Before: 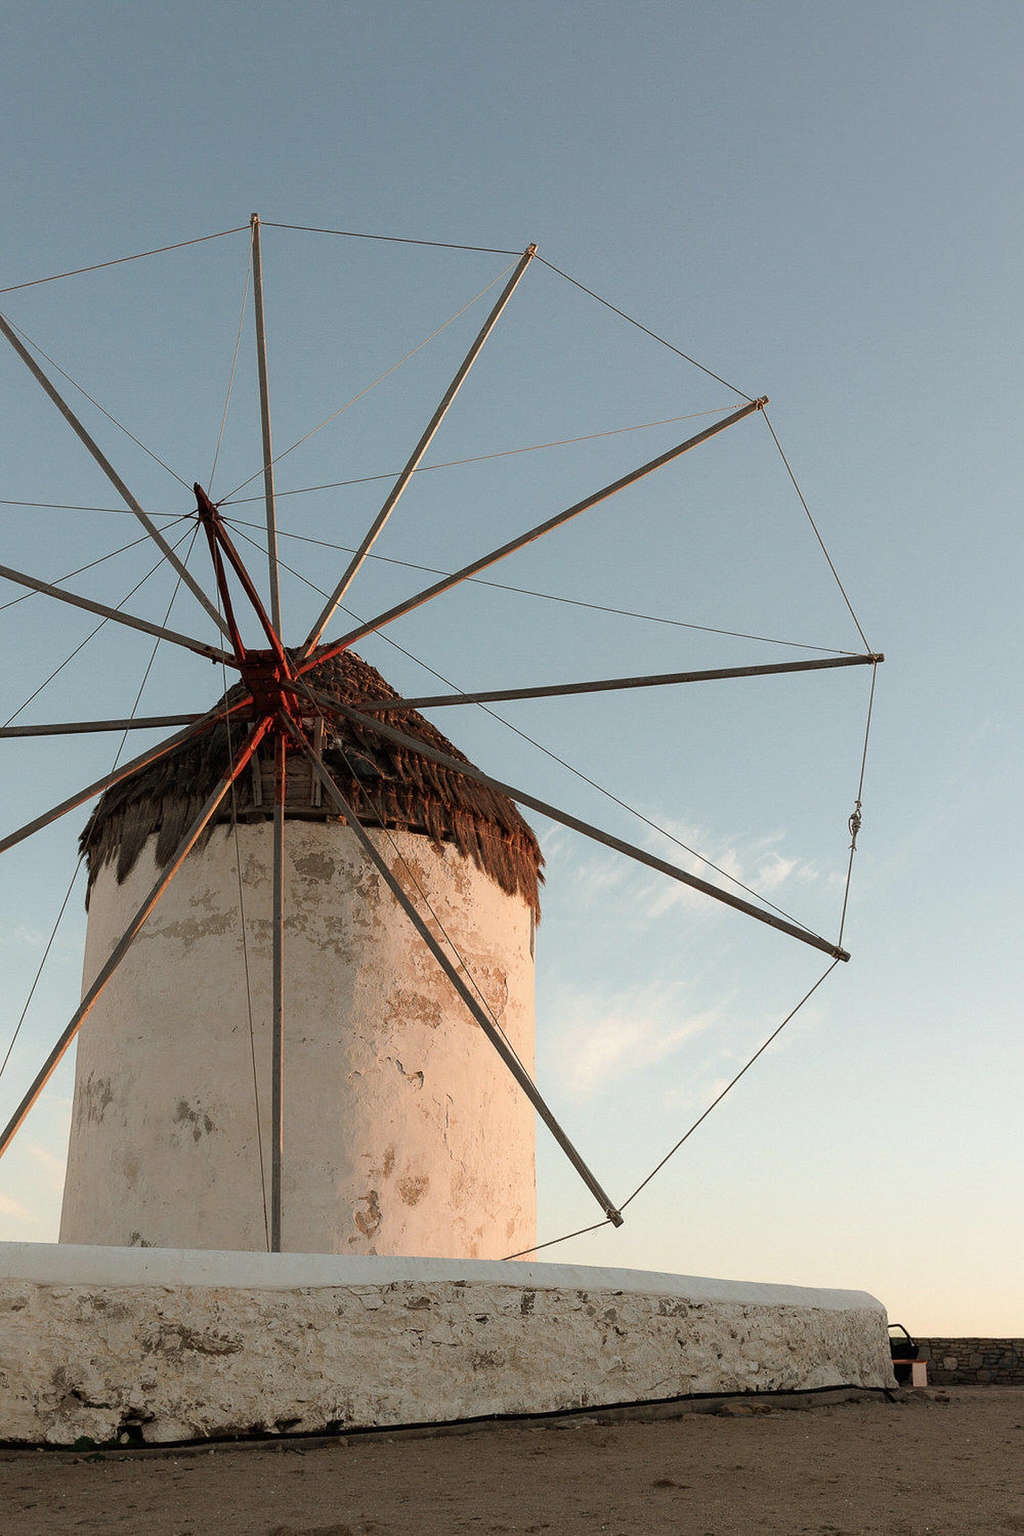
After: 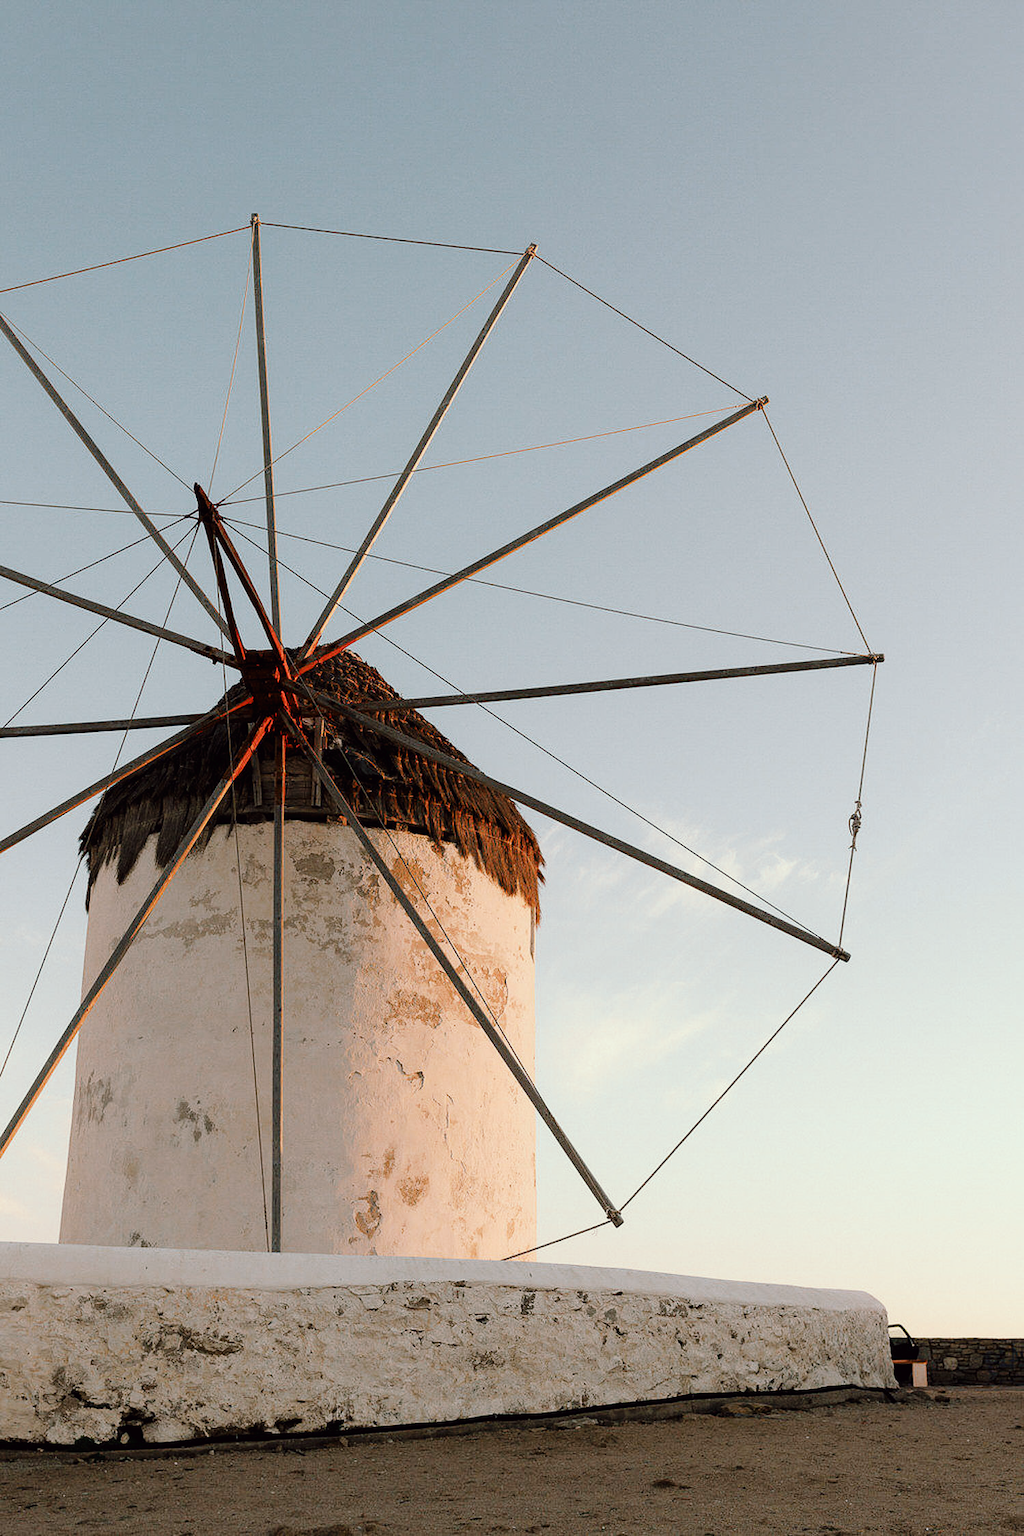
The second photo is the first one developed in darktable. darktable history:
tone curve: curves: ch0 [(0, 0) (0.003, 0.01) (0.011, 0.01) (0.025, 0.011) (0.044, 0.019) (0.069, 0.032) (0.1, 0.054) (0.136, 0.088) (0.177, 0.138) (0.224, 0.214) (0.277, 0.297) (0.335, 0.391) (0.399, 0.469) (0.468, 0.551) (0.543, 0.622) (0.623, 0.699) (0.709, 0.775) (0.801, 0.85) (0.898, 0.929) (1, 1)], preserve colors none
color look up table: target L [96.19, 90.48, 88.52, 86.65, 82.54, 61.56, 62.88, 60.96, 33.69, 32.43, 7.329, 200.57, 83.04, 82.82, 81.17, 67.27, 58.75, 54.28, 53.27, 53.91, 47.21, 43.73, 44.65, 30.14, 30.38, 13.25, 98.99, 79.62, 81.36, 77.61, 80.73, 61.62, 64.12, 77.27, 57.01, 51.5, 58.67, 64.77, 52.31, 50.66, 26.56, 23.54, 30.95, 25.03, 1.613, 88.41, 81.64, 52.46, 44.88], target a [-12.88, -21.8, -17.9, -28.77, -13.06, -49.97, -16.88, -34.07, -24.82, -9.791, -10.46, 0, 5.639, 4.694, 6.562, 40.66, 20.53, 52.25, 69.24, 57.7, 32.14, 31.24, 66.8, 5.356, 41.28, 19.67, -11.02, 25.49, 25.52, -1.438, 18.94, 13.12, 61.15, 36.52, 55.97, 73.02, -0.527, 10.18, 20.83, 37.05, 31.56, 14.15, 17.35, 7.39, 10.73, -23.44, -9.46, -20.39, -26.59], target b [25.48, 40.92, 12.45, 21.54, 2.961, 32.36, 36.59, 8.212, 15.96, 26.13, 6.647, 0, 60.26, 77.79, 8.626, 34.21, 30.77, 55.48, 39.1, 15.42, 45.22, 16.43, 48.11, 2.079, 33.41, 21.94, 9.138, -0.628, -12.41, -22.31, -17.74, -0.854, -19.33, -24.54, -9.964, 9.491, -44.28, -48.21, -28.57, -49.58, -18.76, -16.07, -64.9, -37.35, -18.58, -7.428, -8.753, -28.39, -7.389], num patches 49
